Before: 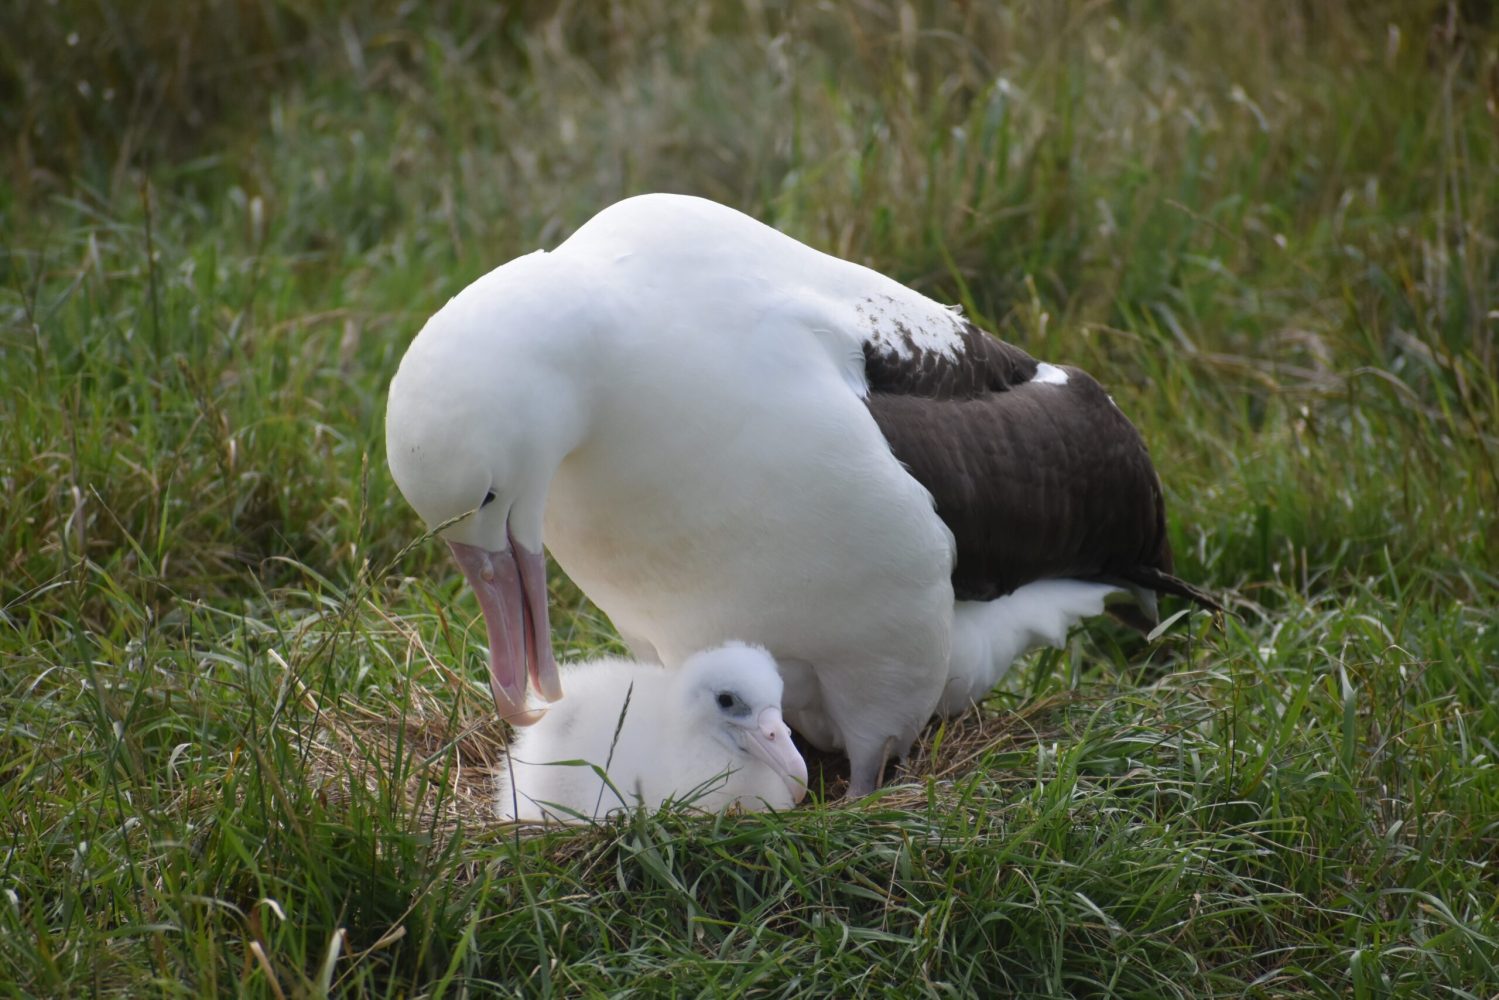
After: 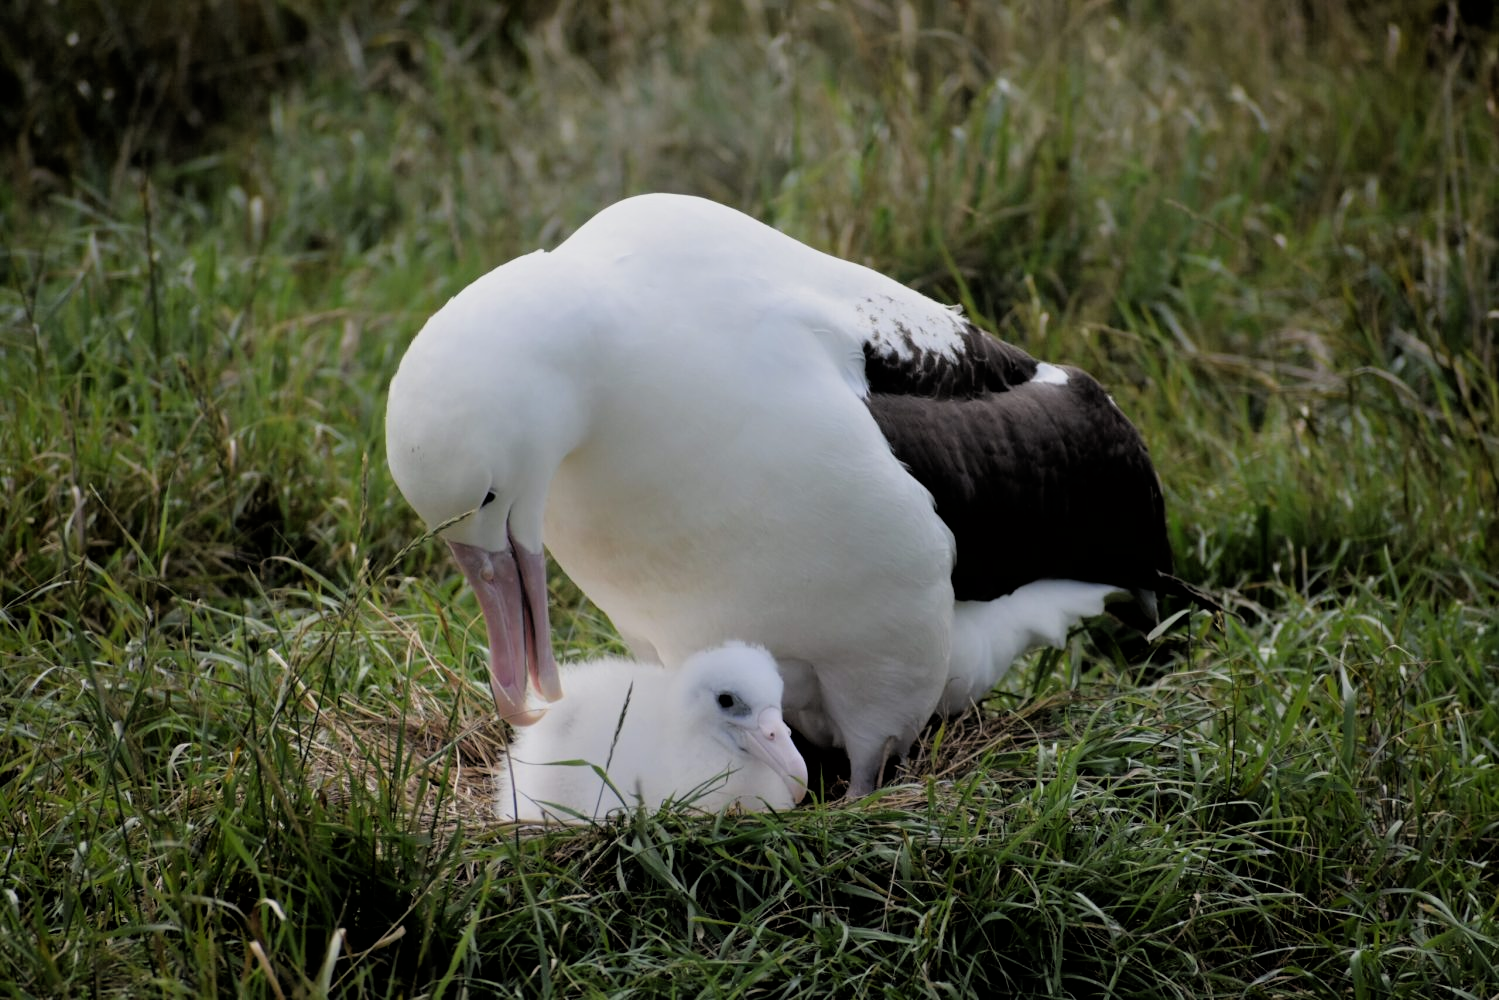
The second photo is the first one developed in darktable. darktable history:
filmic rgb: black relative exposure -3.84 EV, white relative exposure 3.48 EV, hardness 2.57, contrast 1.103
